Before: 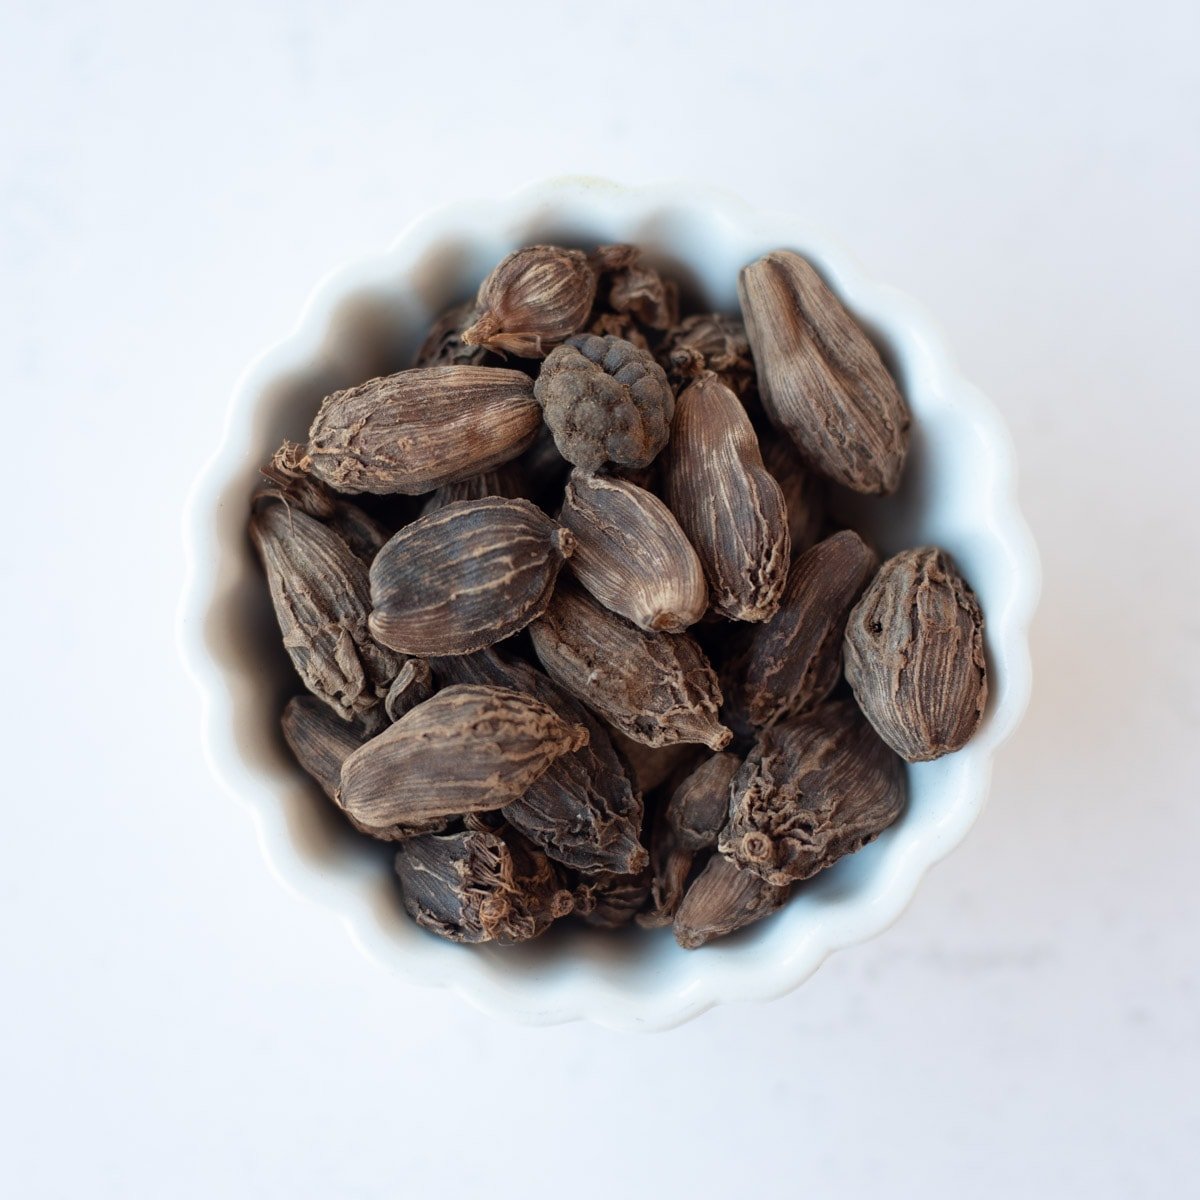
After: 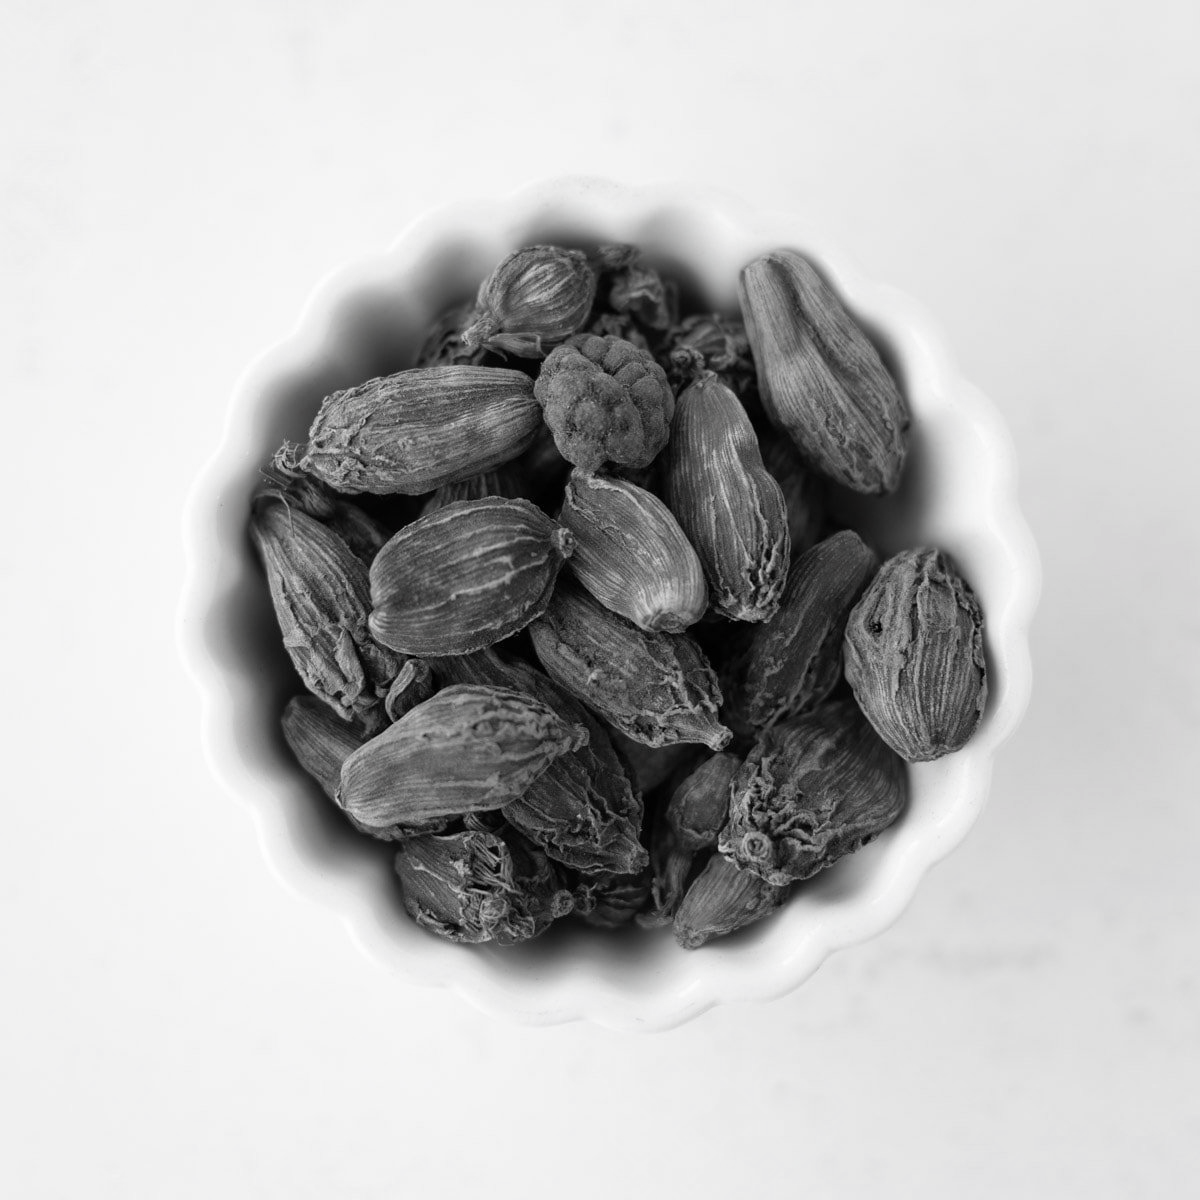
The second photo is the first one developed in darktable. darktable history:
contrast brightness saturation: saturation -0.99
